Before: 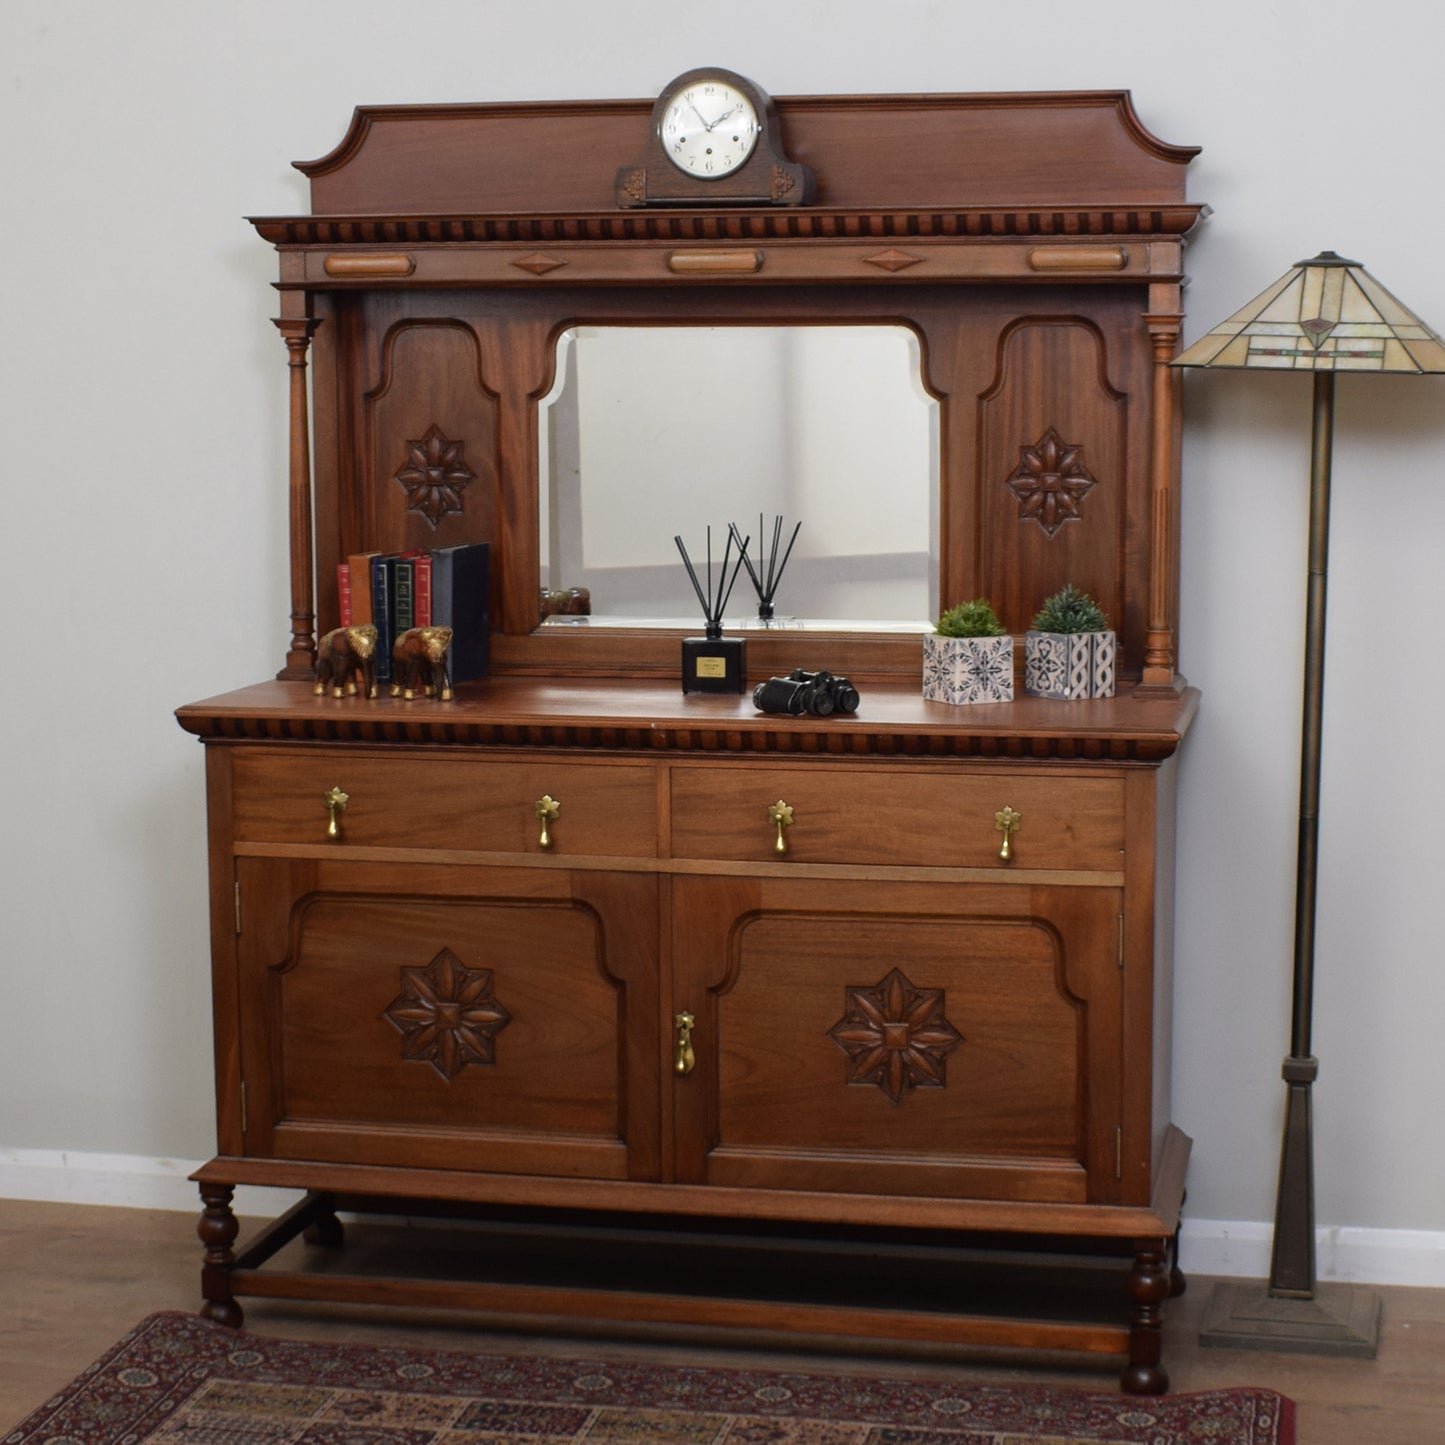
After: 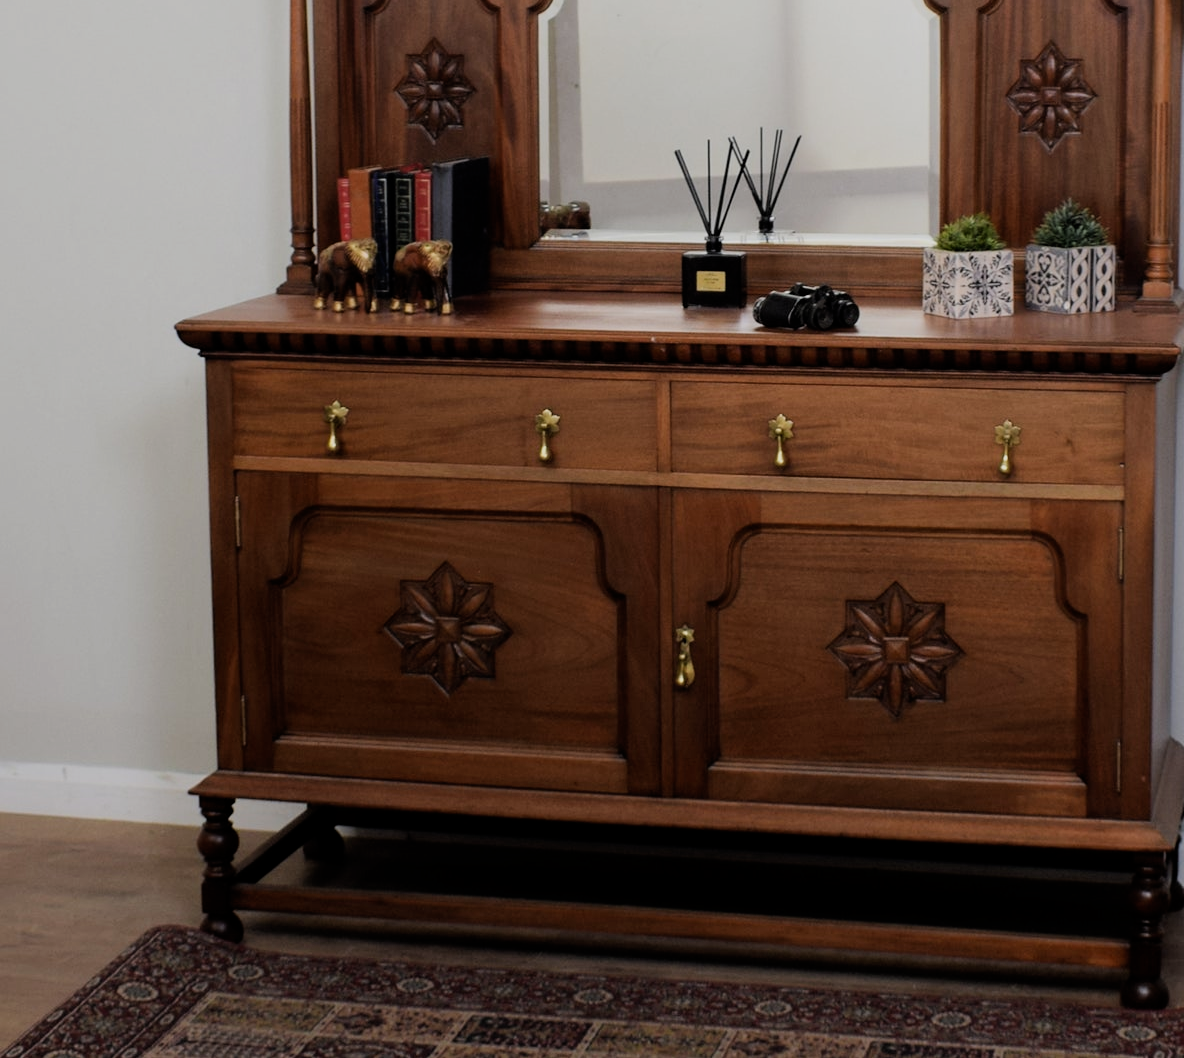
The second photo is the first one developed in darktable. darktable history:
crop: top 26.724%, right 18.041%
filmic rgb: middle gray luminance 28.83%, black relative exposure -10.37 EV, white relative exposure 5.49 EV, target black luminance 0%, hardness 3.92, latitude 2.44%, contrast 1.127, highlights saturation mix 4.69%, shadows ↔ highlights balance 15.29%
